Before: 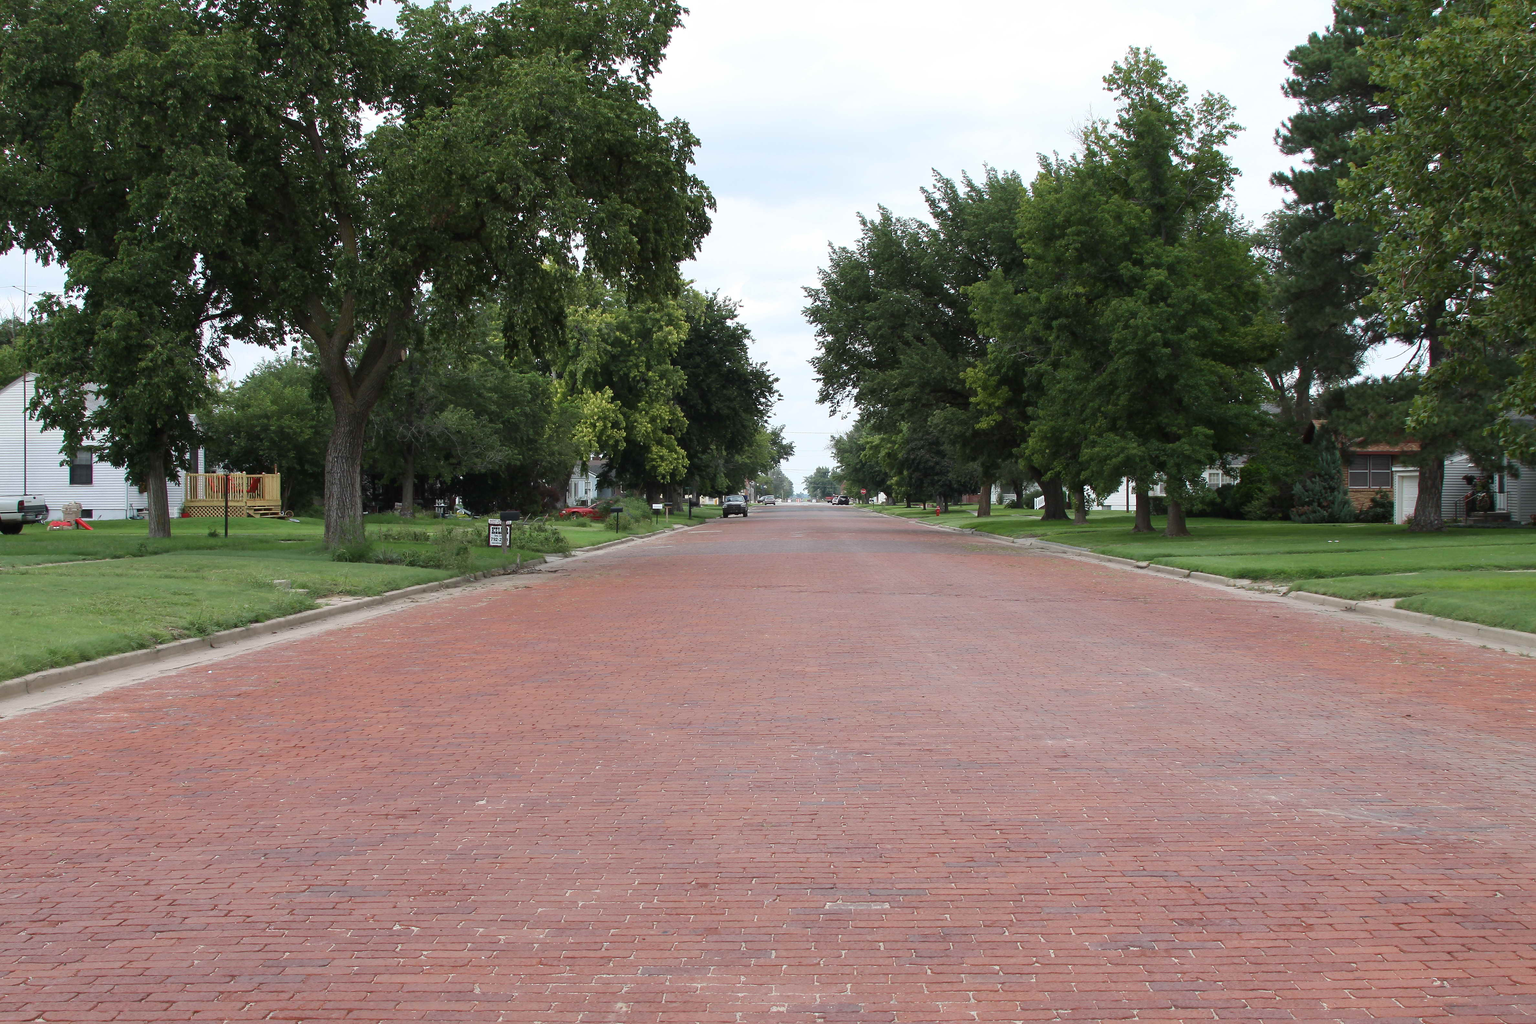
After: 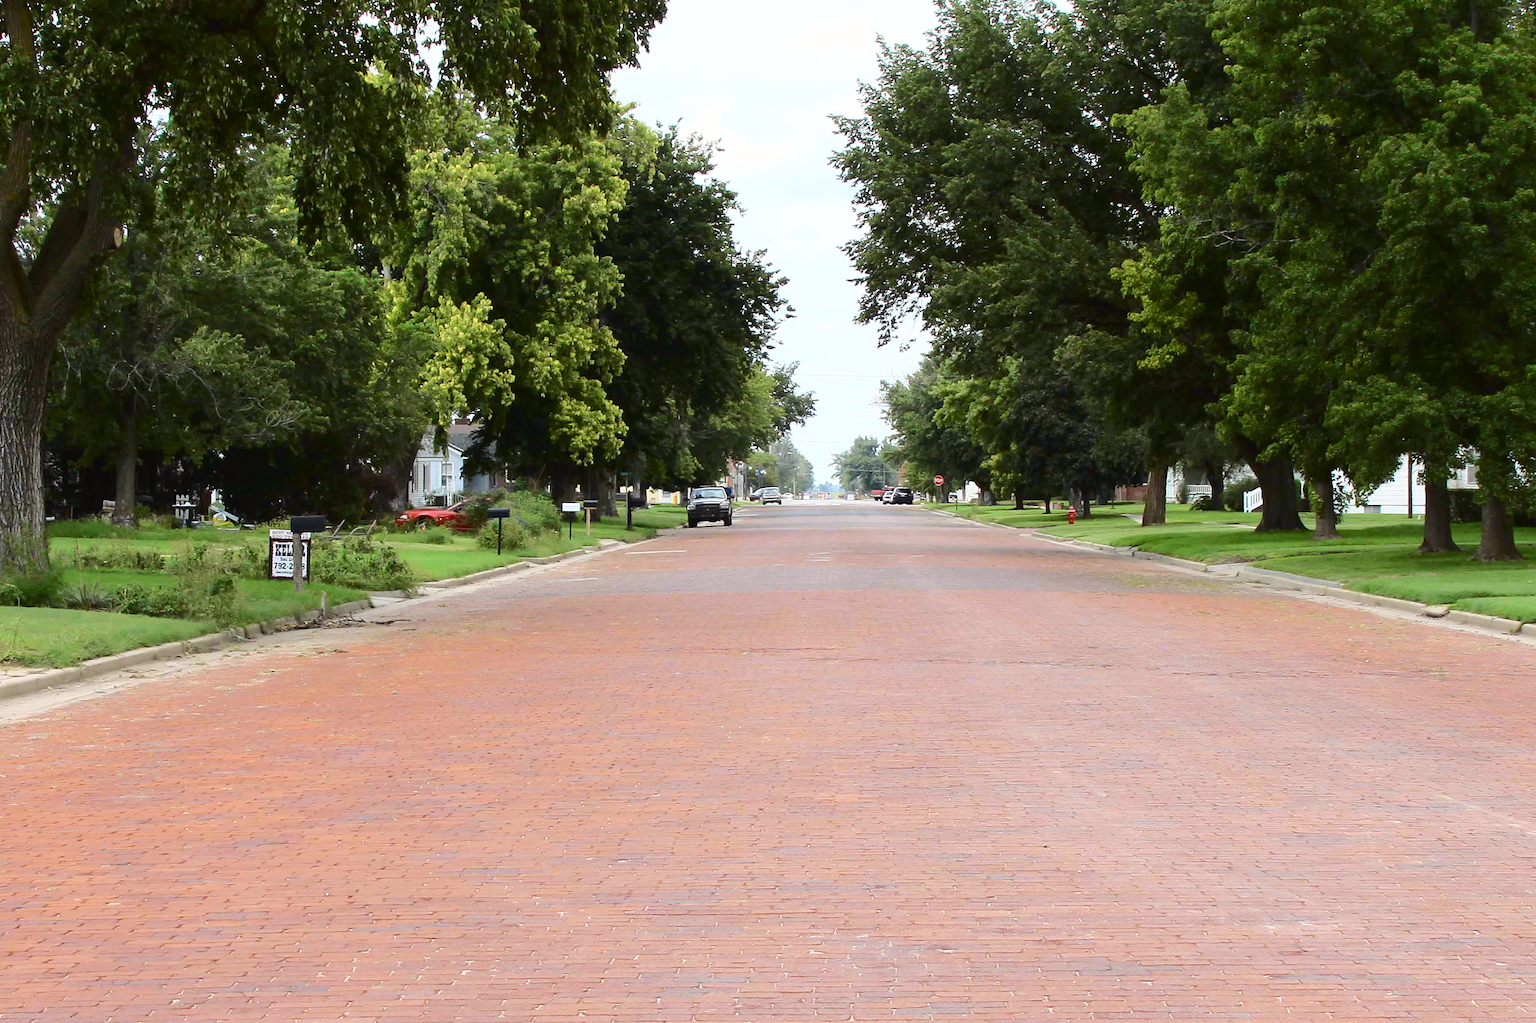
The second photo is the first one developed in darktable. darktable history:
crop and rotate: left 21.982%, top 21.724%, right 21.972%, bottom 22.256%
tone curve: curves: ch0 [(0, 0.019) (0.078, 0.058) (0.223, 0.217) (0.424, 0.553) (0.631, 0.764) (0.816, 0.932) (1, 1)]; ch1 [(0, 0) (0.262, 0.227) (0.417, 0.386) (0.469, 0.467) (0.502, 0.503) (0.544, 0.548) (0.57, 0.579) (0.608, 0.62) (0.65, 0.68) (0.994, 0.987)]; ch2 [(0, 0) (0.262, 0.188) (0.5, 0.504) (0.553, 0.592) (0.599, 0.653) (1, 1)], color space Lab, independent channels
